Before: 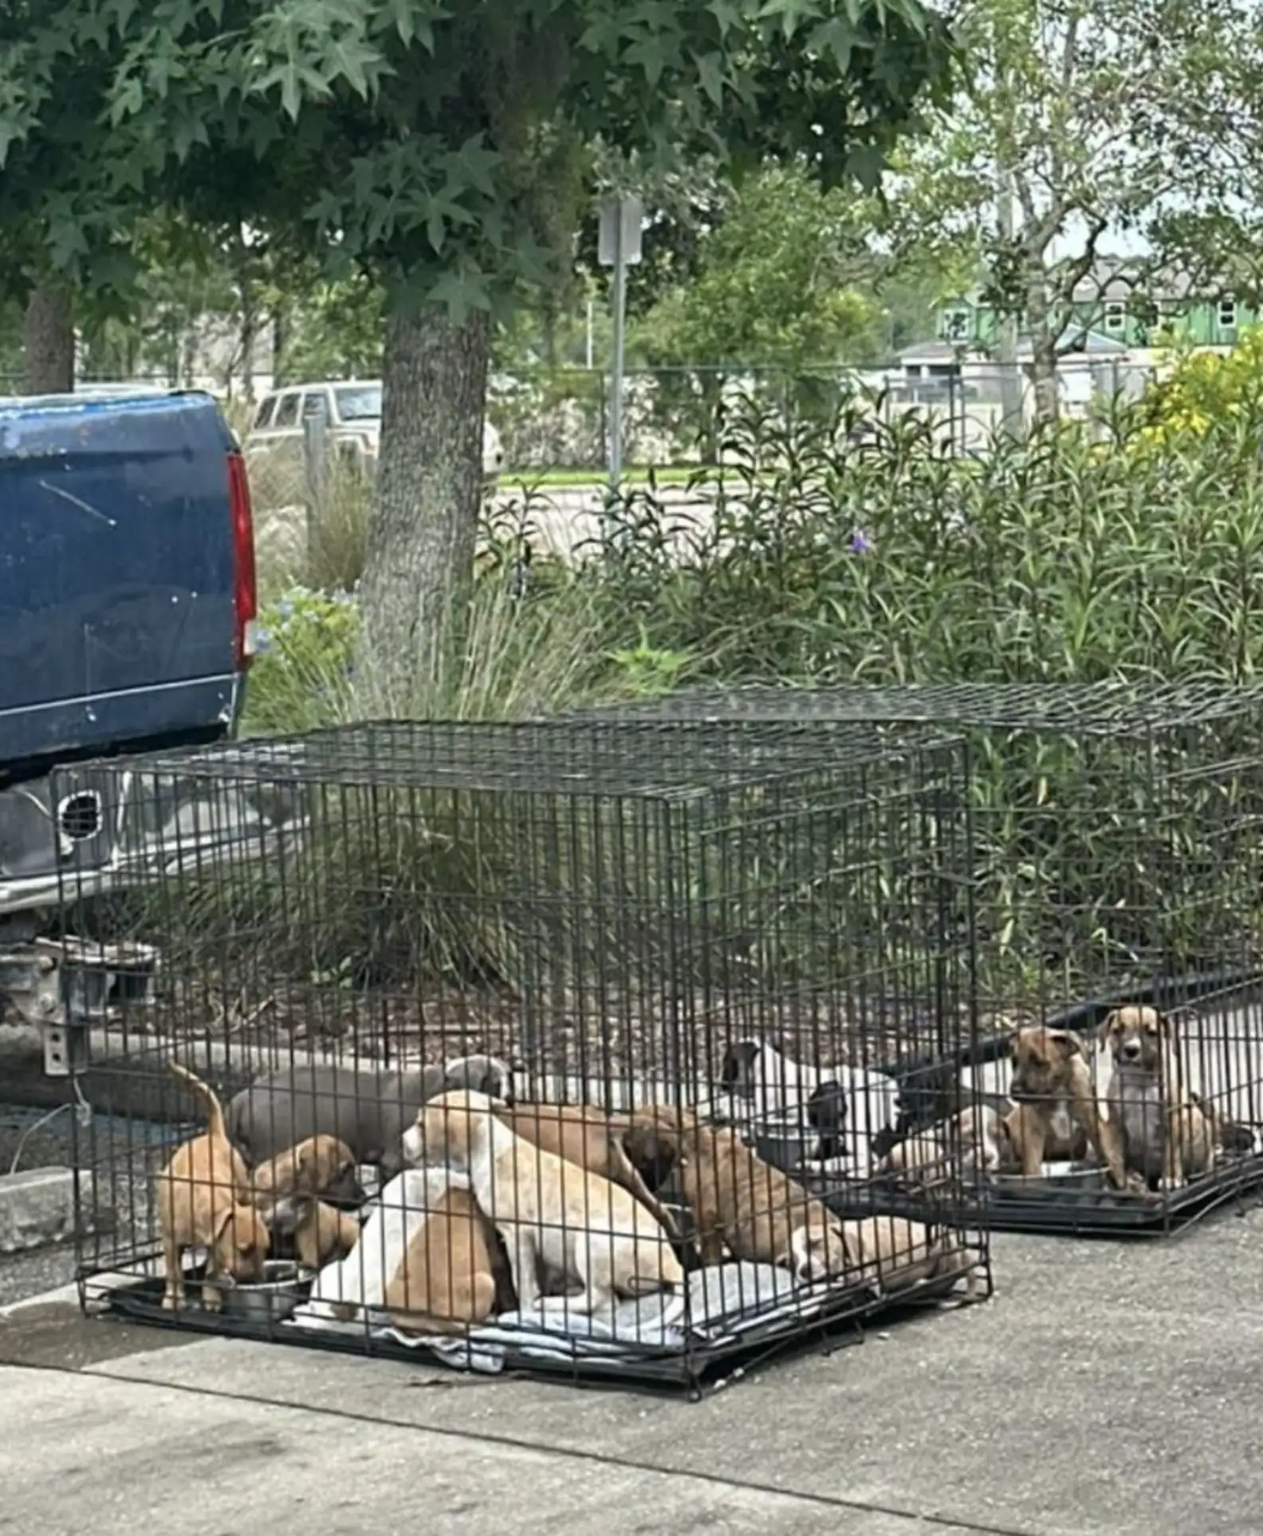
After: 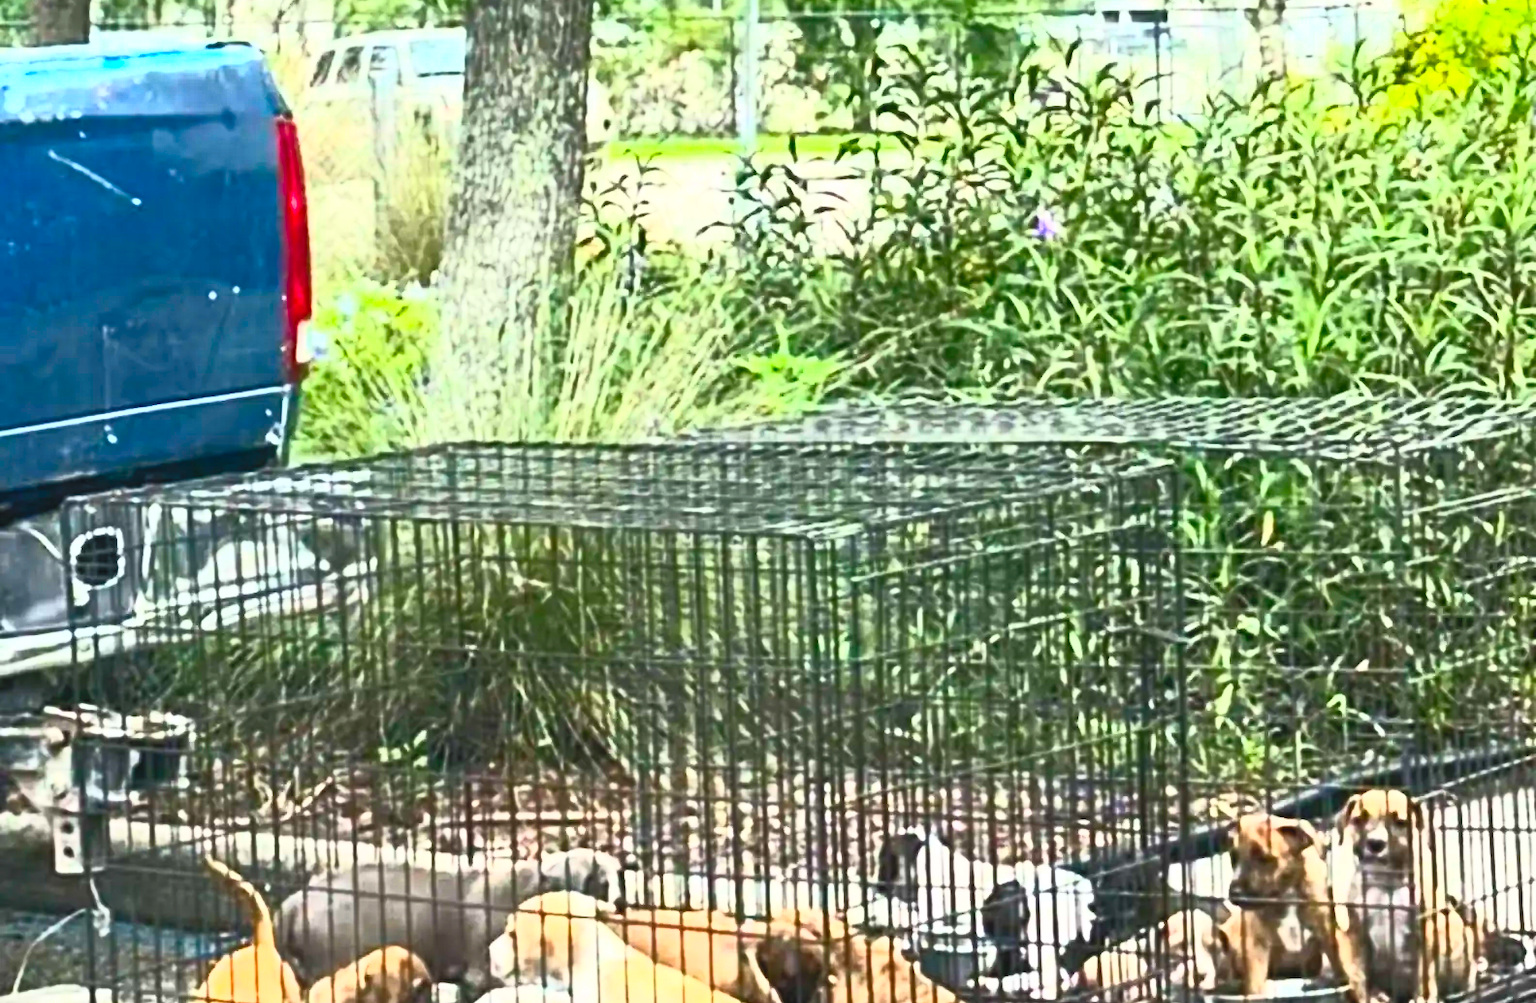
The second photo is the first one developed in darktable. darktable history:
crop and rotate: top 23.26%, bottom 22.971%
contrast brightness saturation: contrast 0.993, brightness 0.982, saturation 0.988
